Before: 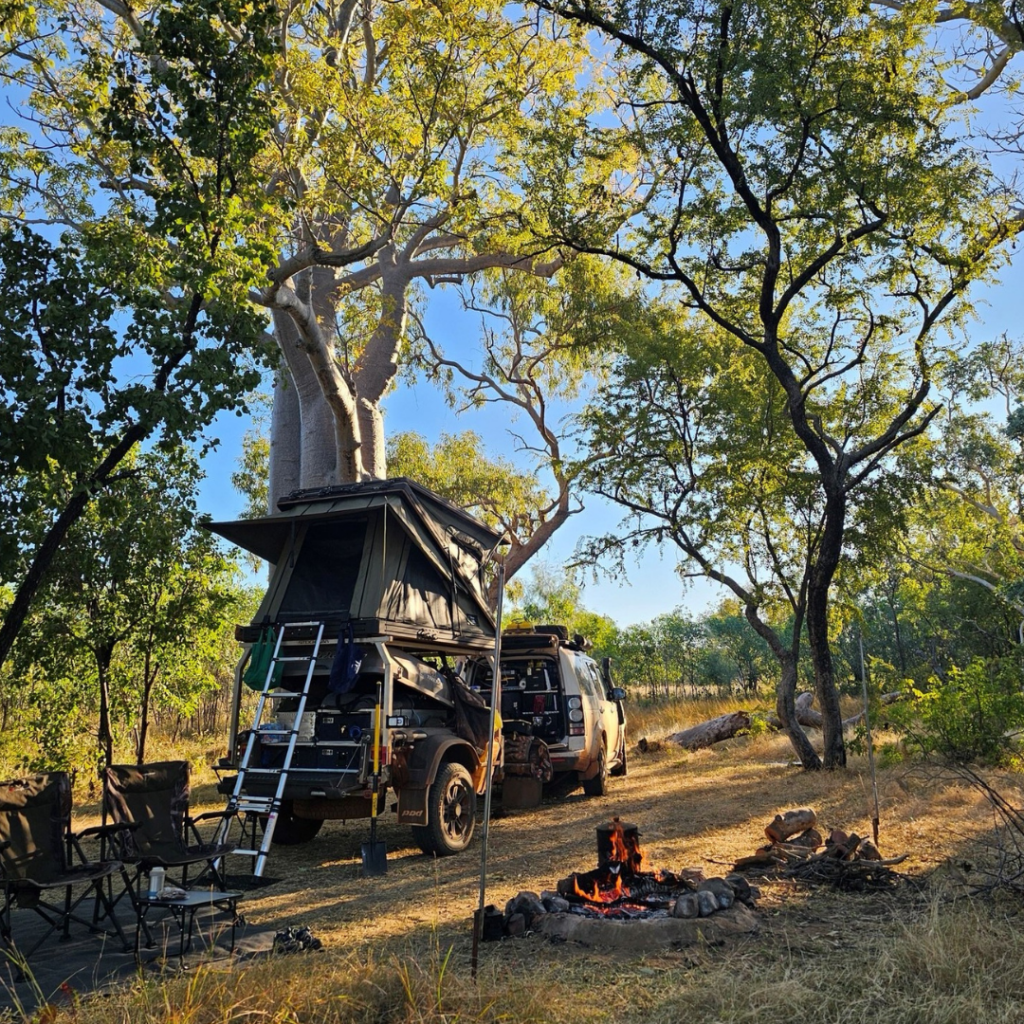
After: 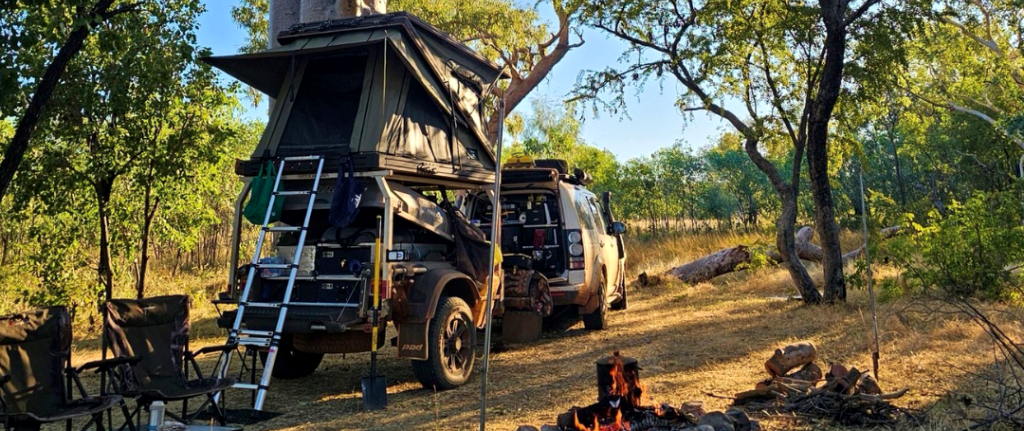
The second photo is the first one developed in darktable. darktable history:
local contrast: highlights 107%, shadows 101%, detail 119%, midtone range 0.2
crop: top 45.562%, bottom 12.28%
velvia: strength 40.37%
